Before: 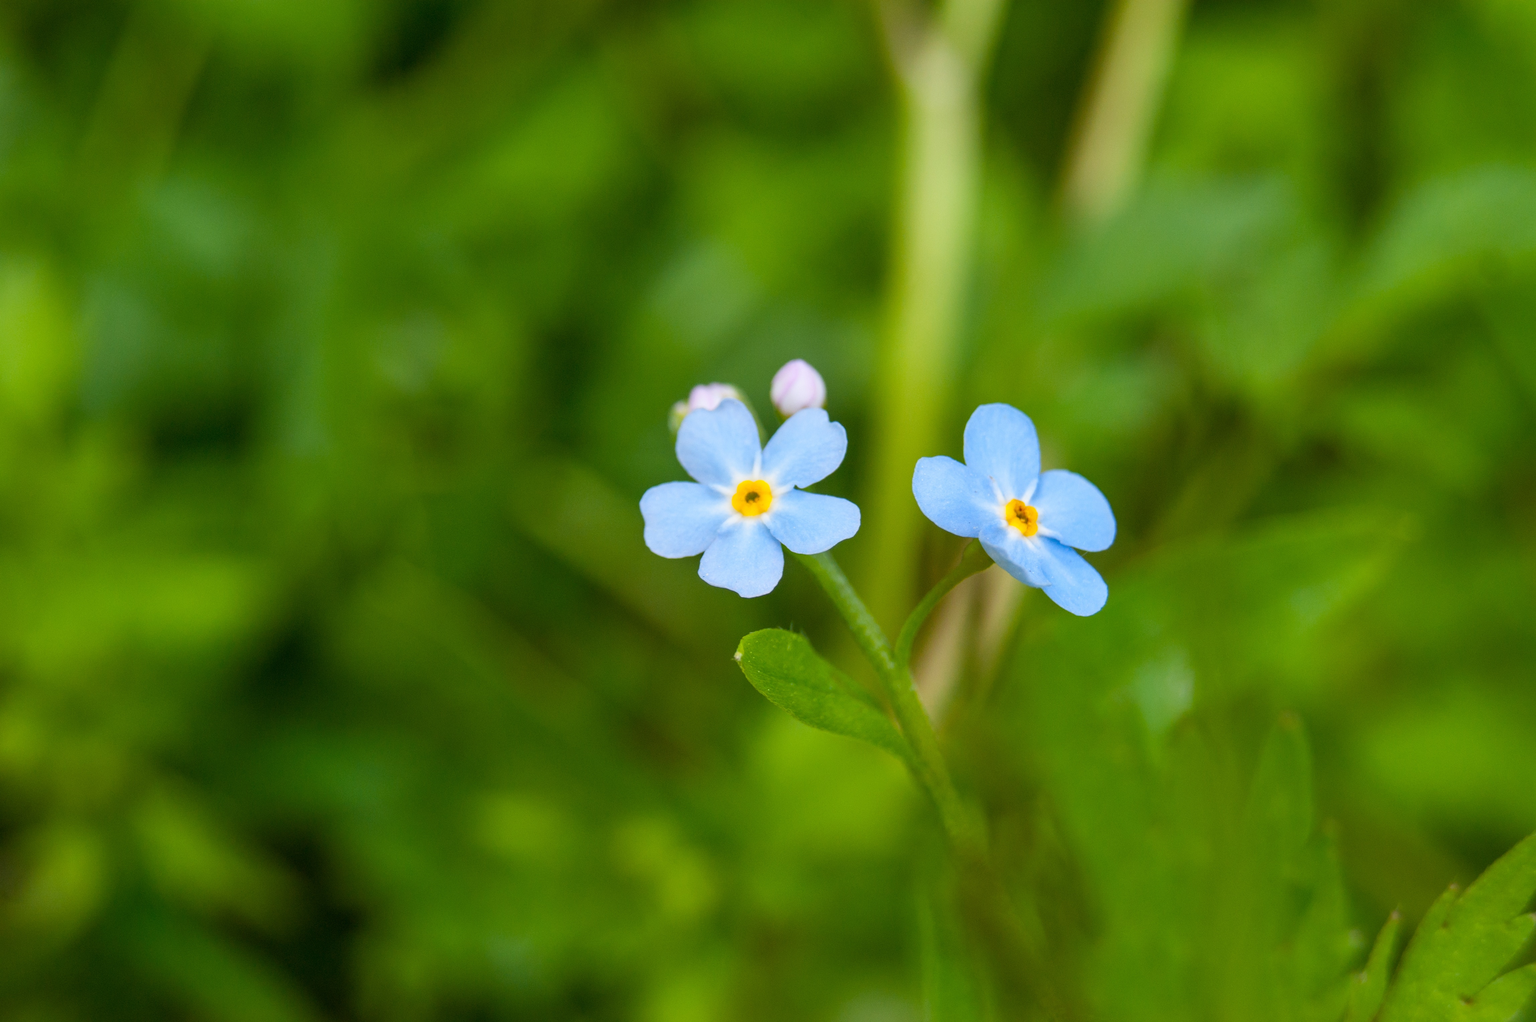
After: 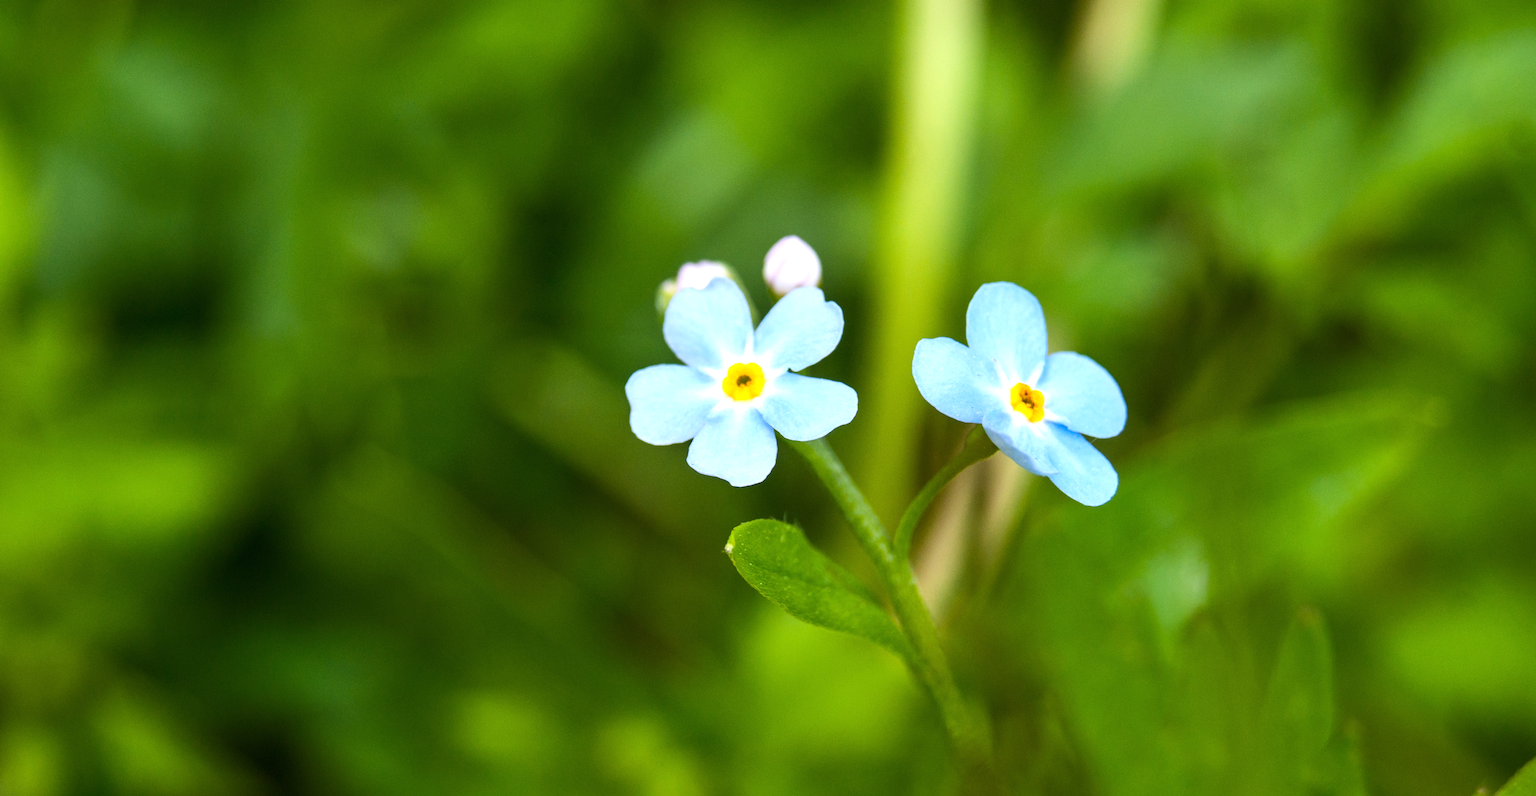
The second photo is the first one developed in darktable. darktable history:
white balance: emerald 1
crop and rotate: left 2.991%, top 13.302%, right 1.981%, bottom 12.636%
tone equalizer: -8 EV -0.75 EV, -7 EV -0.7 EV, -6 EV -0.6 EV, -5 EV -0.4 EV, -3 EV 0.4 EV, -2 EV 0.6 EV, -1 EV 0.7 EV, +0 EV 0.75 EV, edges refinement/feathering 500, mask exposure compensation -1.57 EV, preserve details no
